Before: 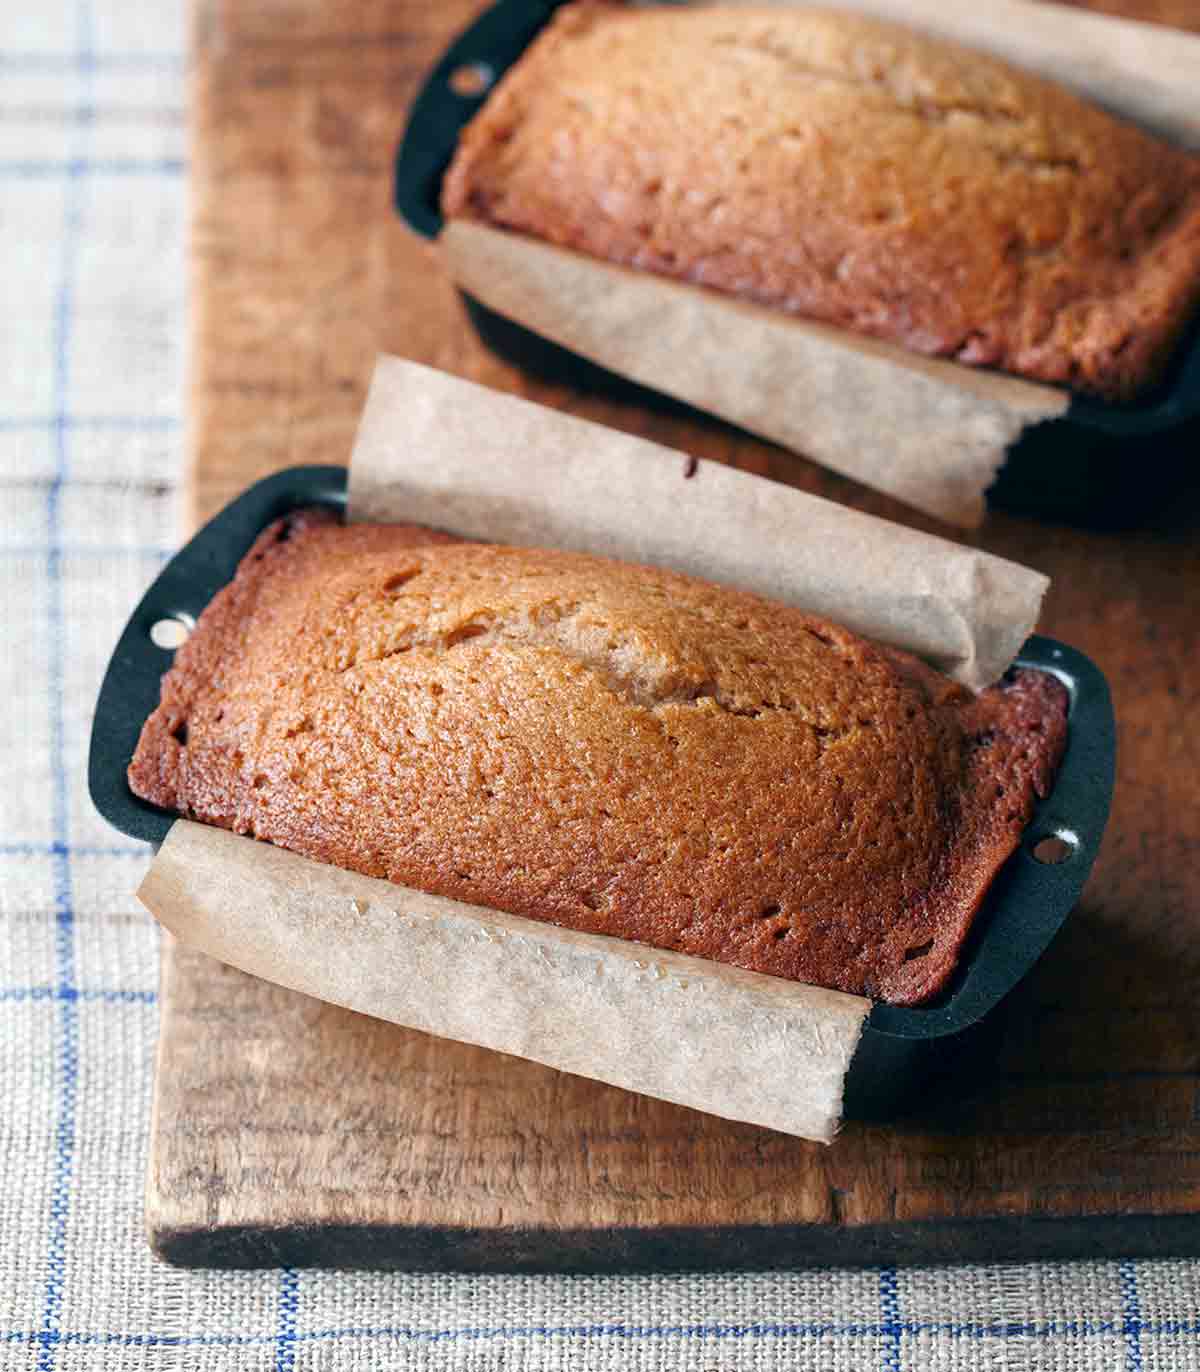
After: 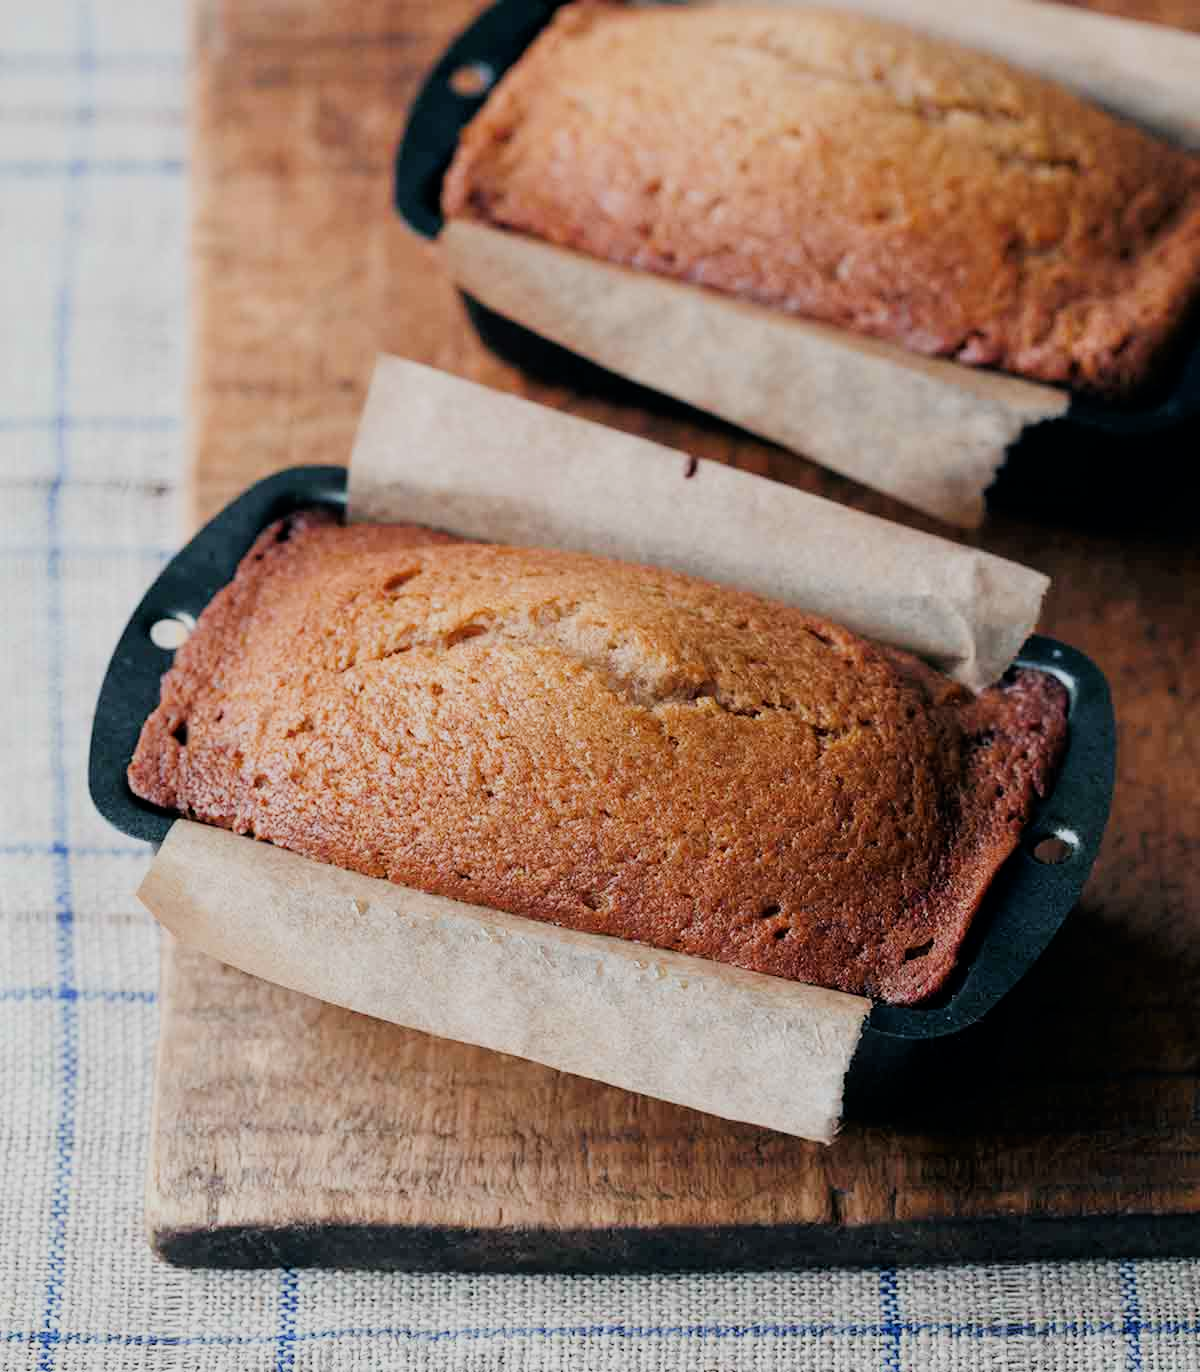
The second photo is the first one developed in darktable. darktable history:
filmic rgb: black relative exposure -7.65 EV, white relative exposure 4.56 EV, threshold 2.97 EV, hardness 3.61, contrast 1.055, enable highlight reconstruction true
